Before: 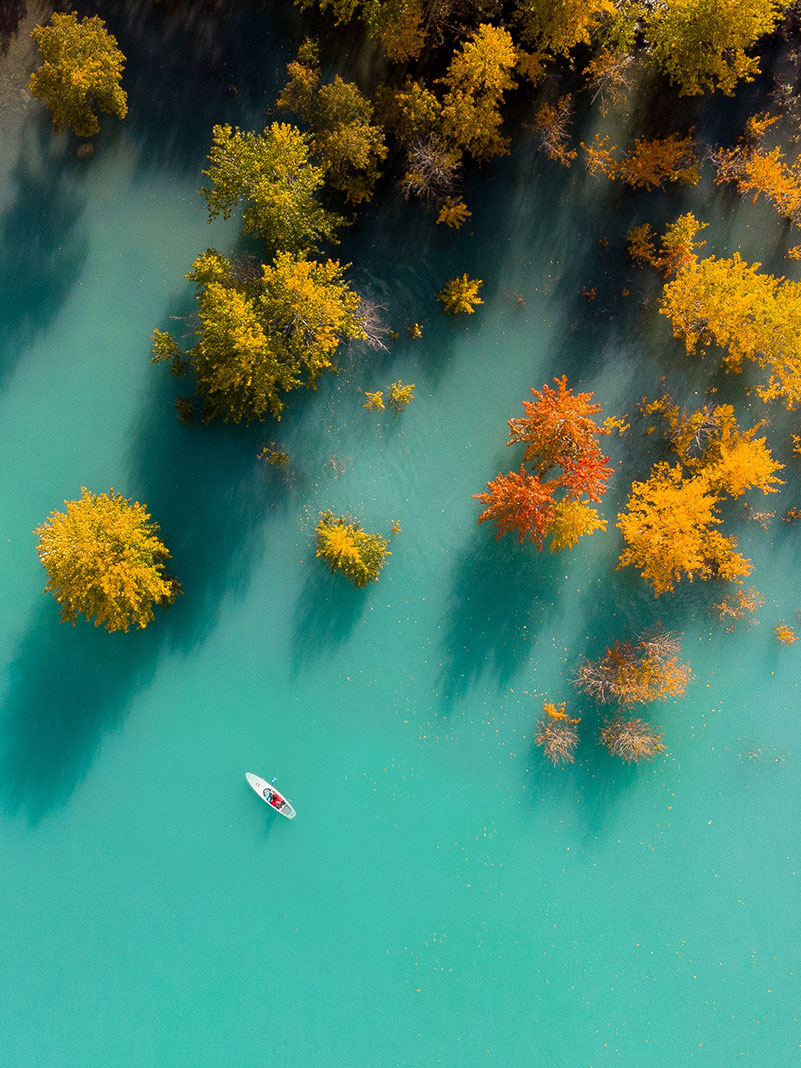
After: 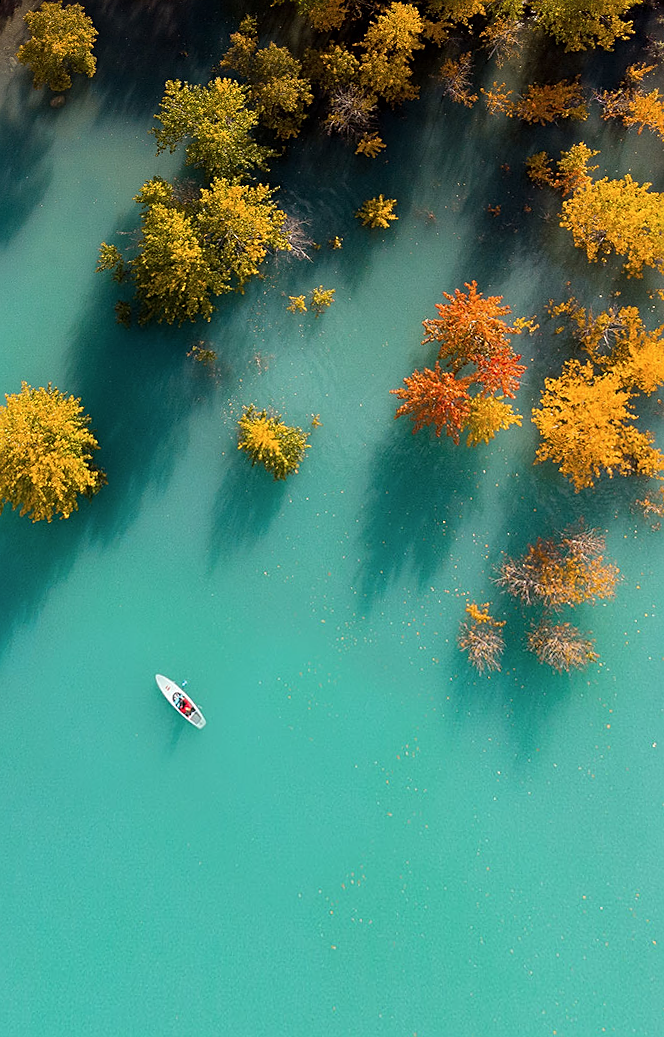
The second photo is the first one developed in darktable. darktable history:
rotate and perspective: rotation 0.72°, lens shift (vertical) -0.352, lens shift (horizontal) -0.051, crop left 0.152, crop right 0.859, crop top 0.019, crop bottom 0.964
contrast brightness saturation: saturation -0.05
sharpen: on, module defaults
